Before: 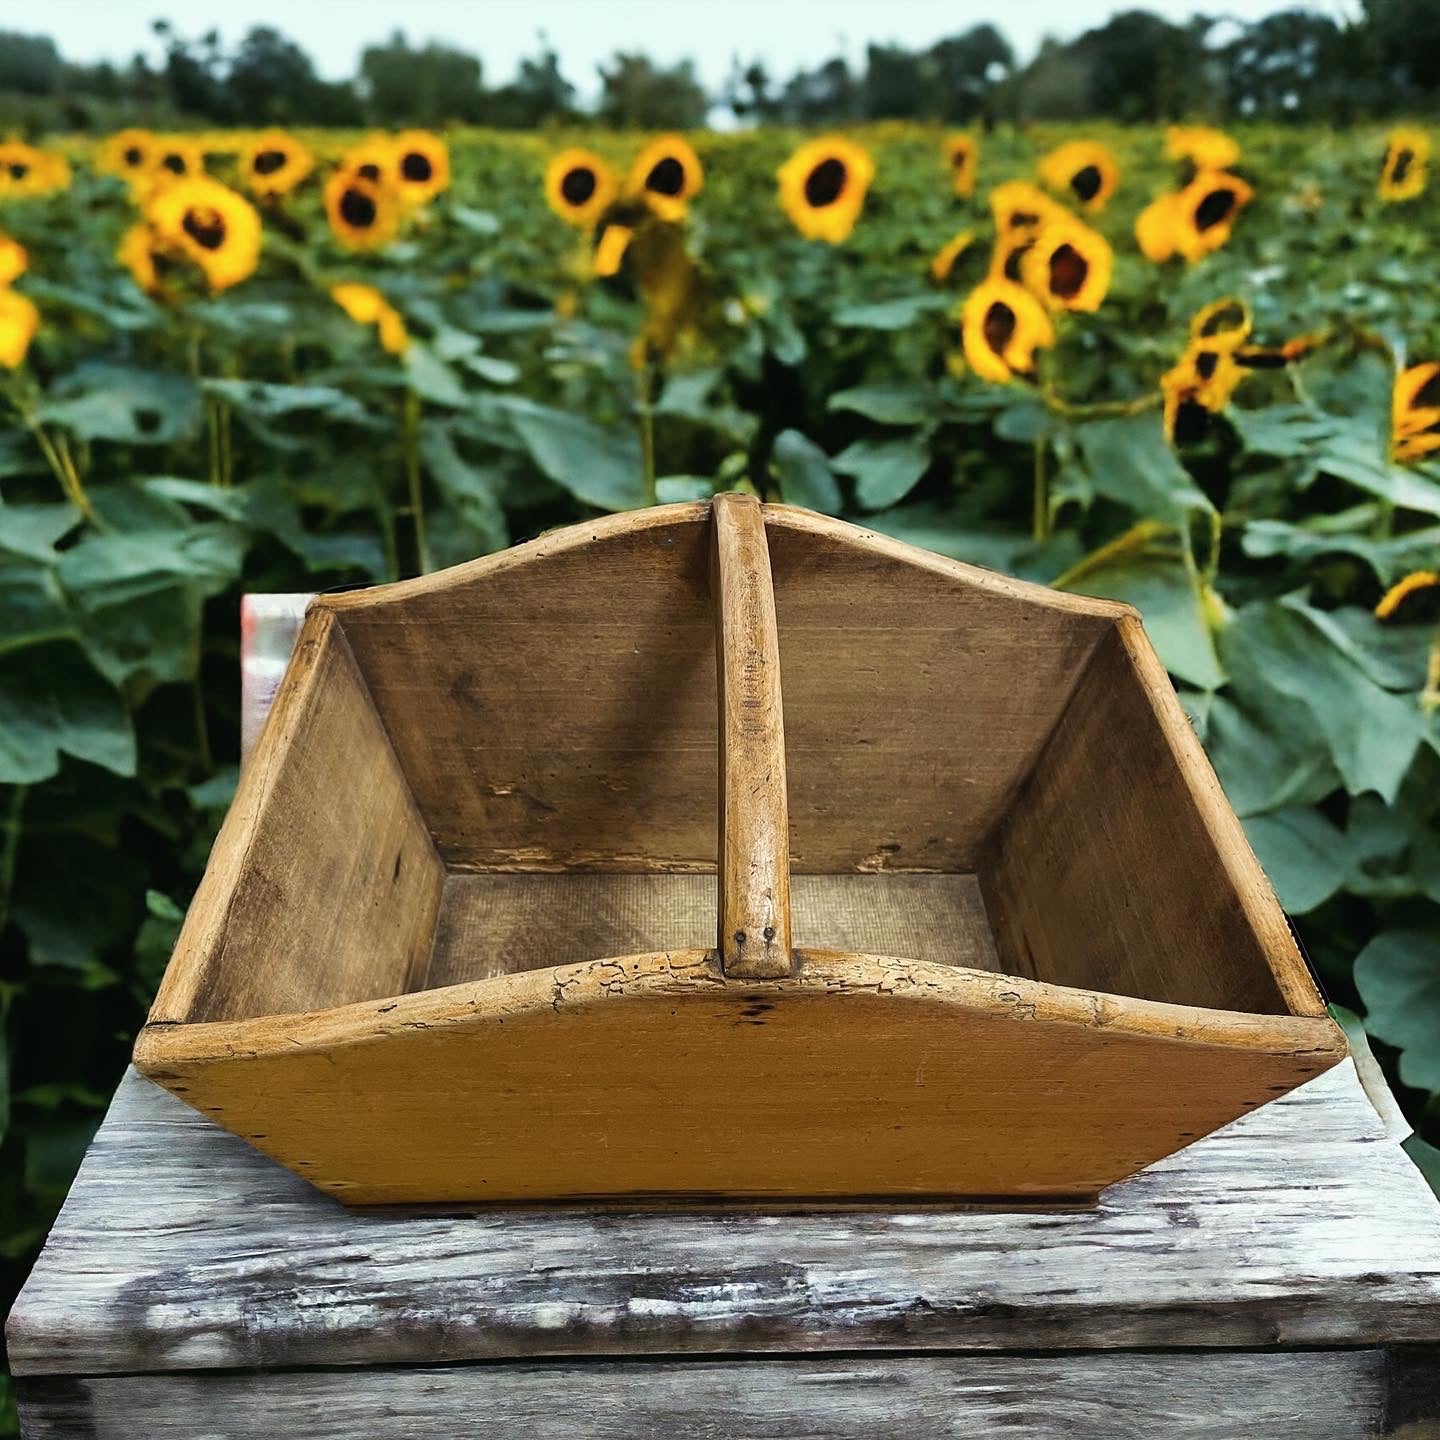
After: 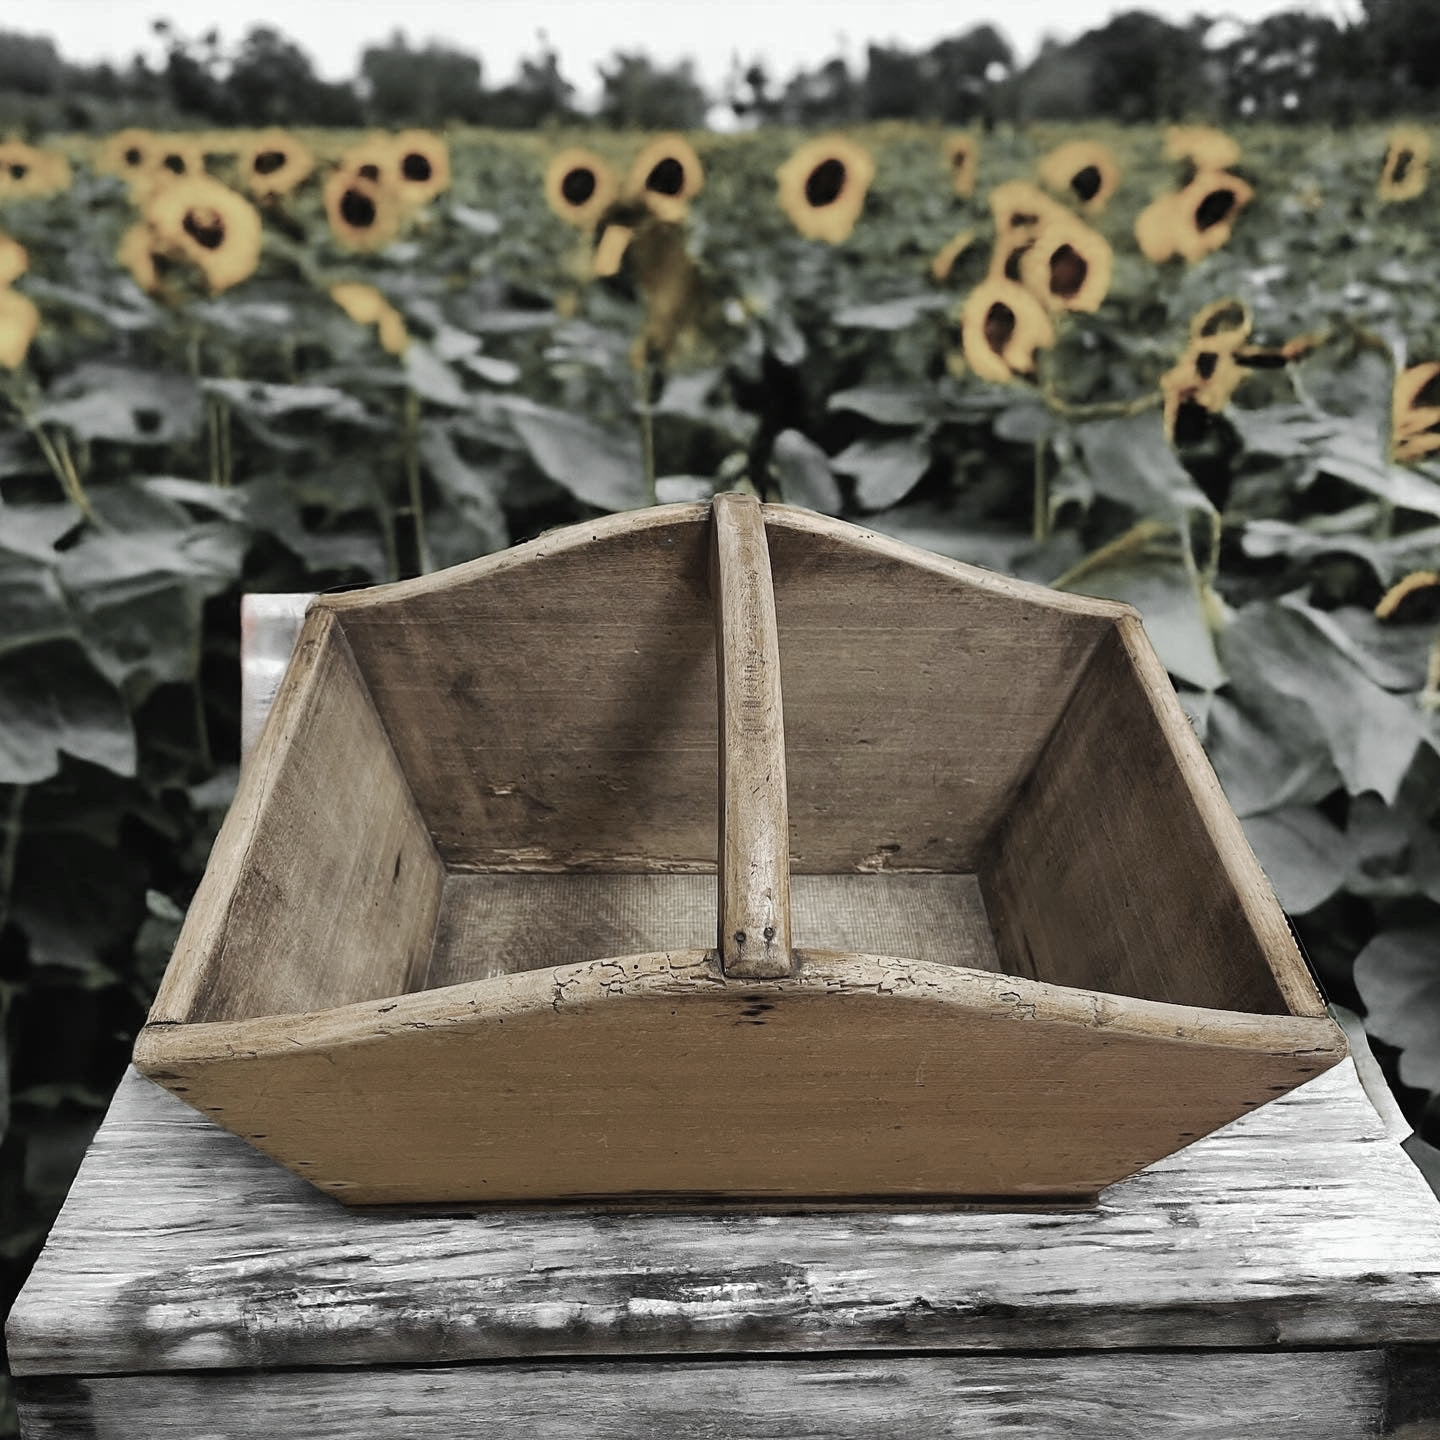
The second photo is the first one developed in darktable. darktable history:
base curve: curves: ch0 [(0, 0) (0.235, 0.266) (0.503, 0.496) (0.786, 0.72) (1, 1)], preserve colors none
color zones: curves: ch0 [(0, 0.613) (0.01, 0.613) (0.245, 0.448) (0.498, 0.529) (0.642, 0.665) (0.879, 0.777) (0.99, 0.613)]; ch1 [(0, 0.035) (0.121, 0.189) (0.259, 0.197) (0.415, 0.061) (0.589, 0.022) (0.732, 0.022) (0.857, 0.026) (0.991, 0.053)]
